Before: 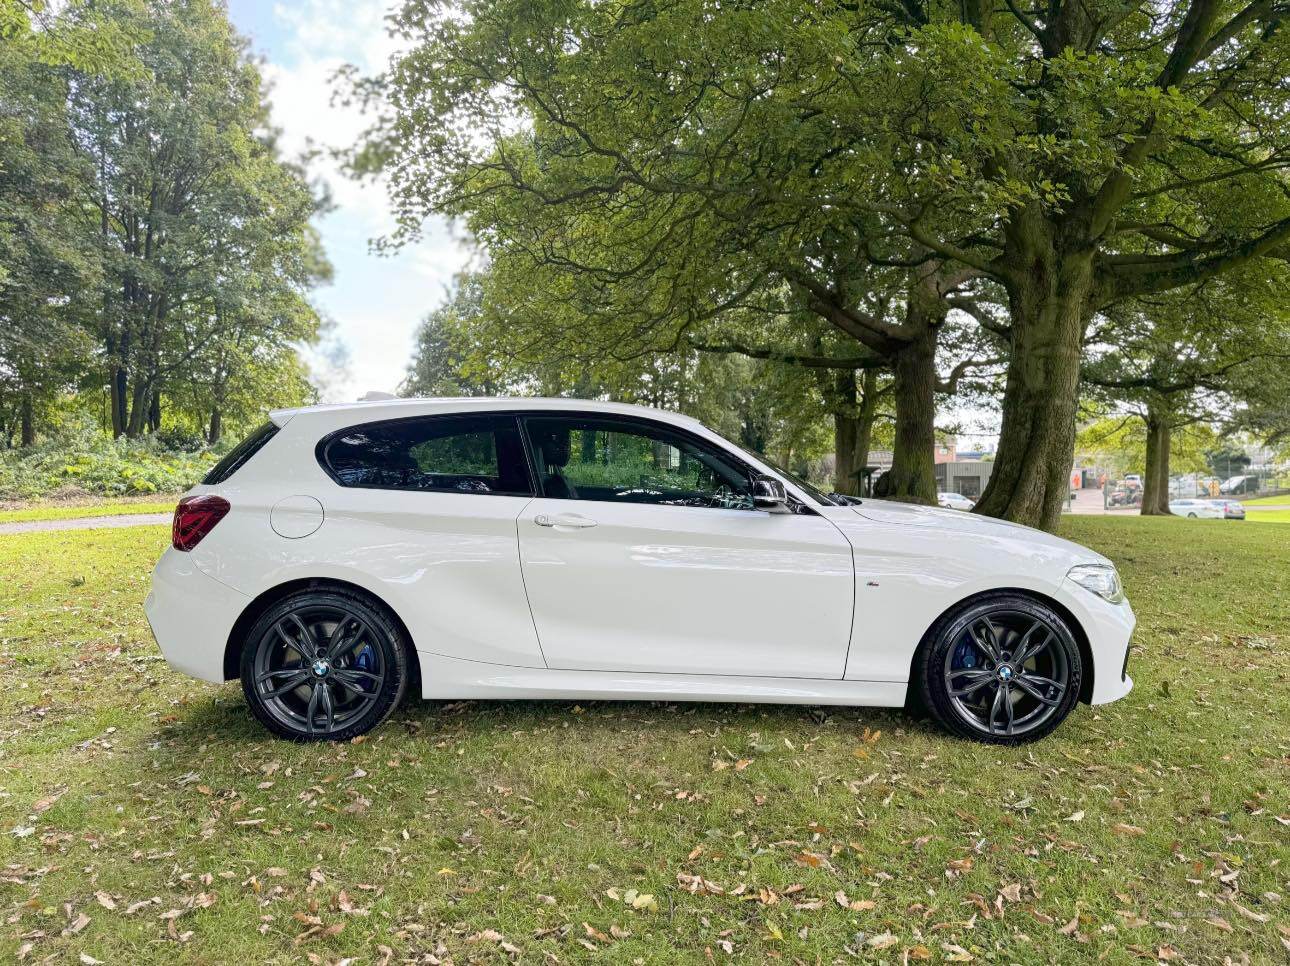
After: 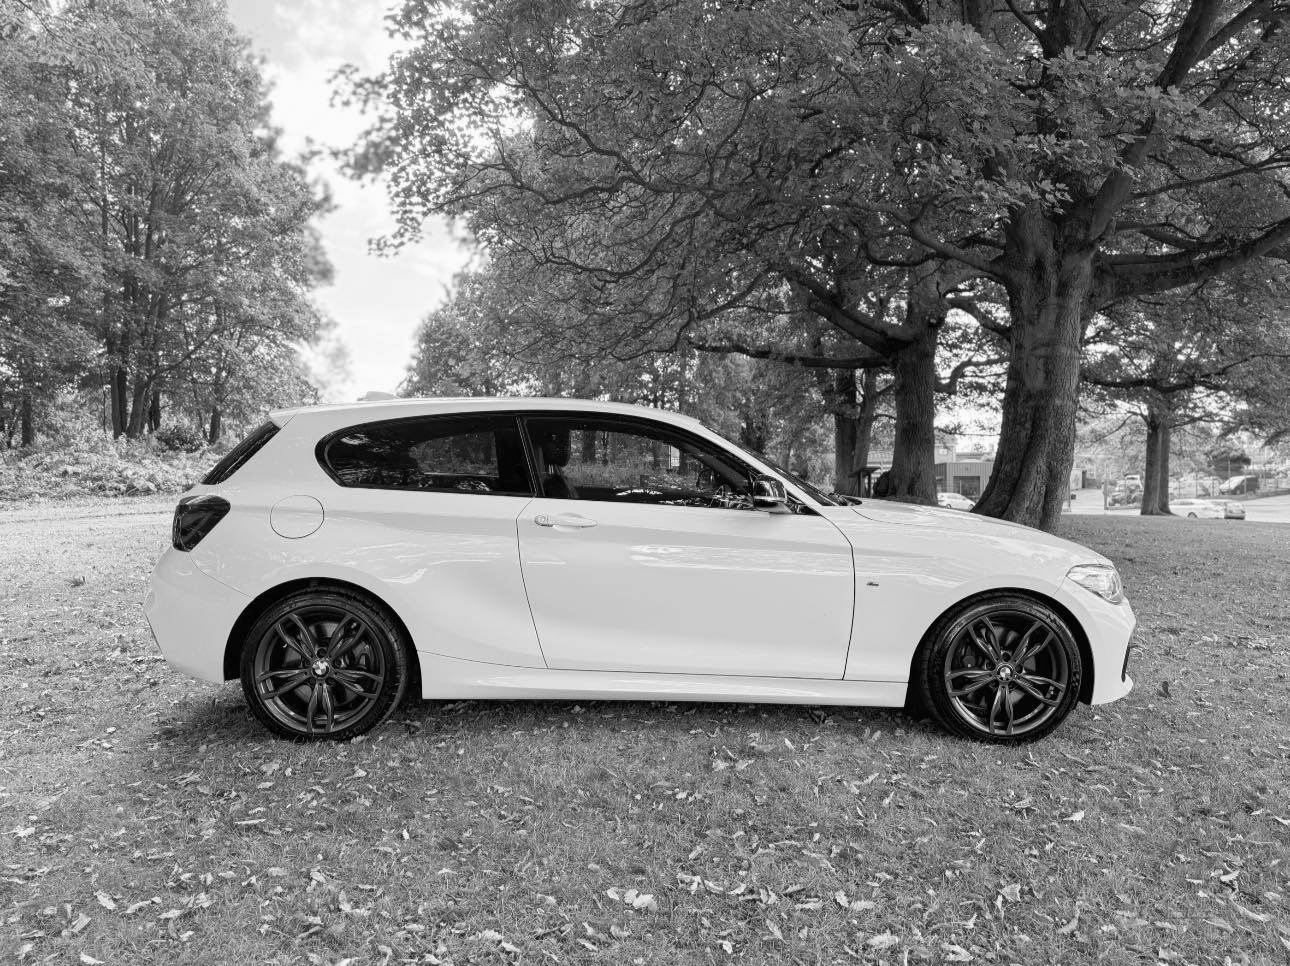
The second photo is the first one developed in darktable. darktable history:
monochrome: a -35.87, b 49.73, size 1.7
color correction: highlights a* 0.162, highlights b* 29.53, shadows a* -0.162, shadows b* 21.09
